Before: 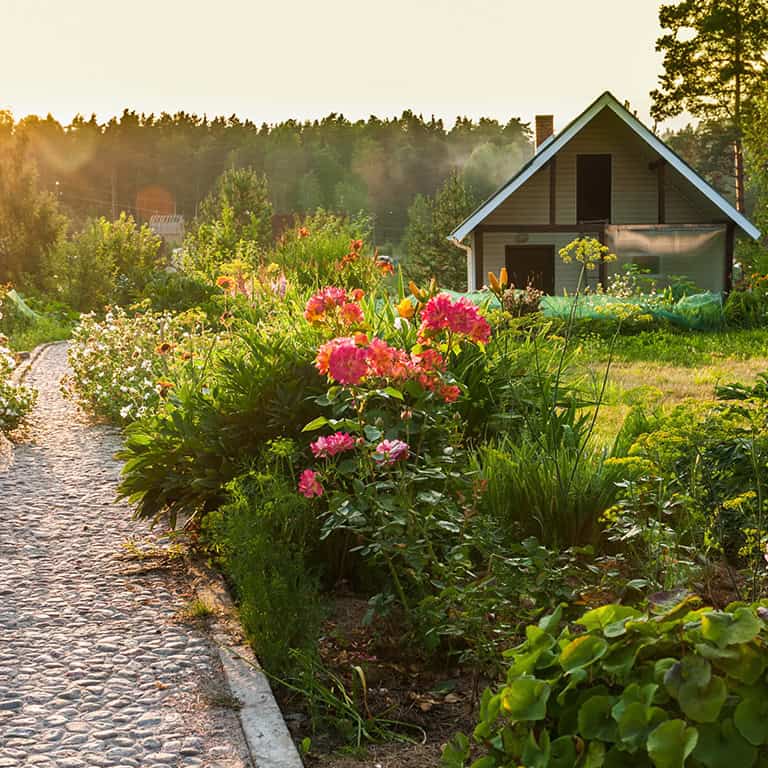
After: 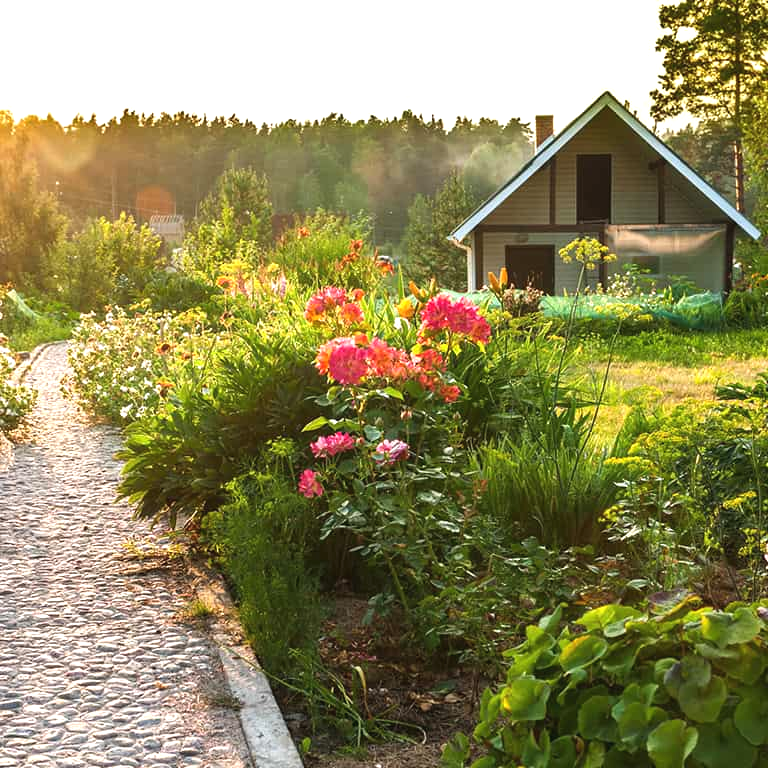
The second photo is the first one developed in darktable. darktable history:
exposure: black level correction -0.001, exposure 0.53 EV, compensate highlight preservation false
